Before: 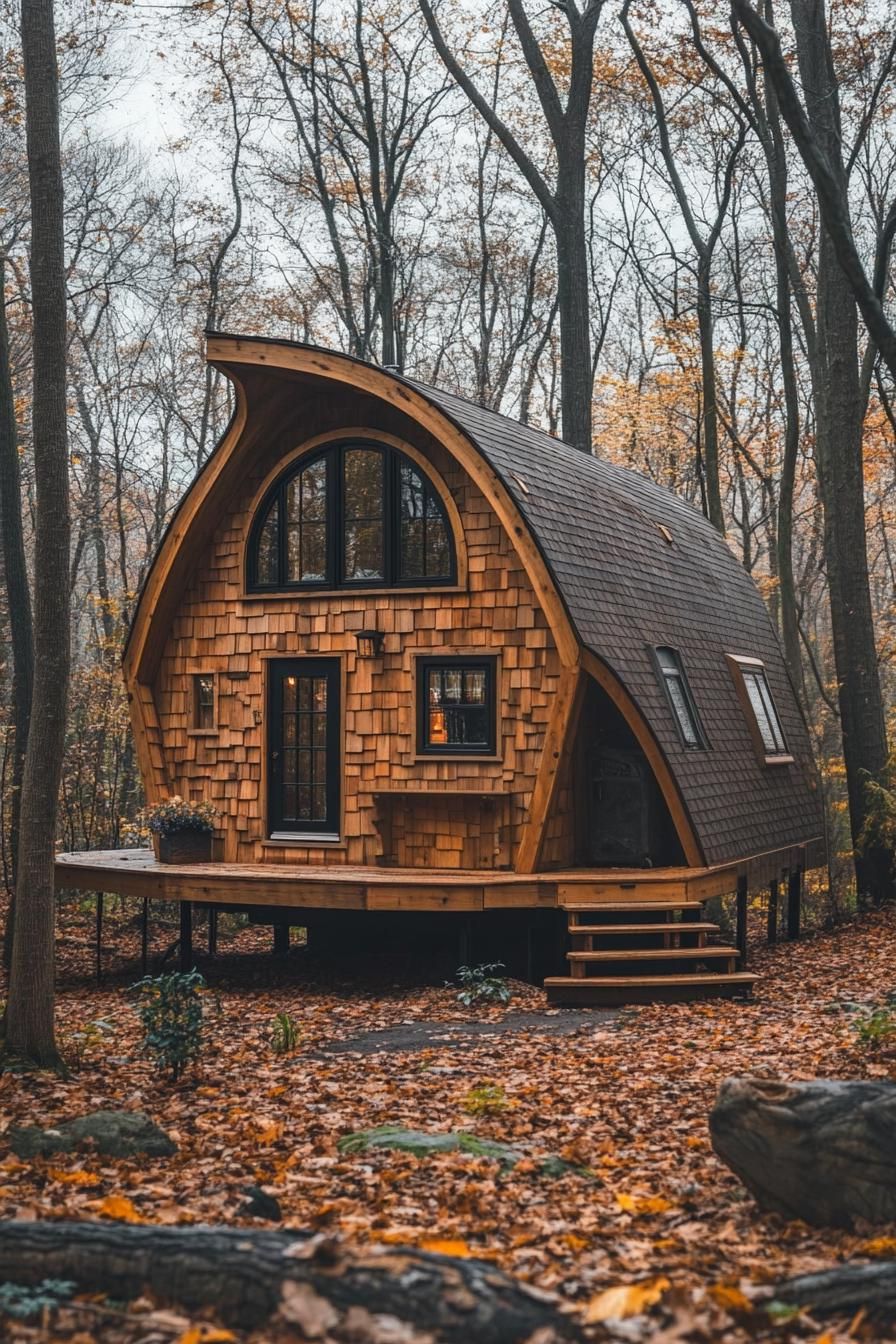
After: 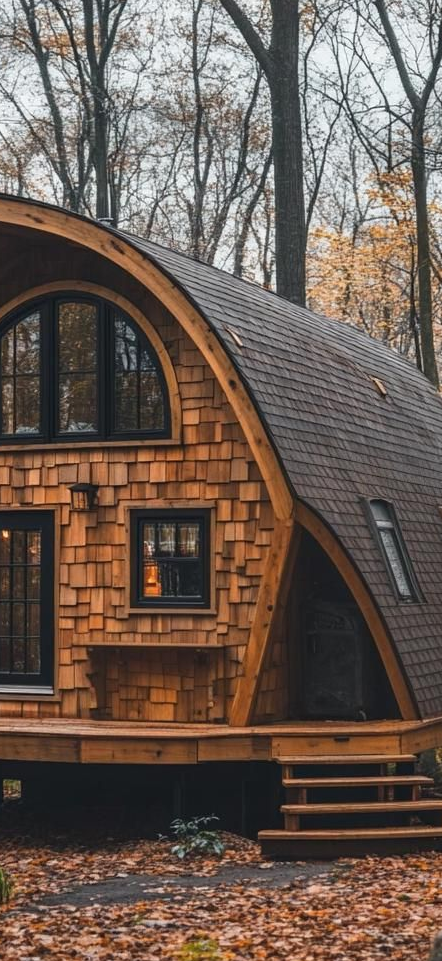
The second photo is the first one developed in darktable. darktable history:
crop: left 31.97%, top 10.962%, right 18.669%, bottom 17.501%
